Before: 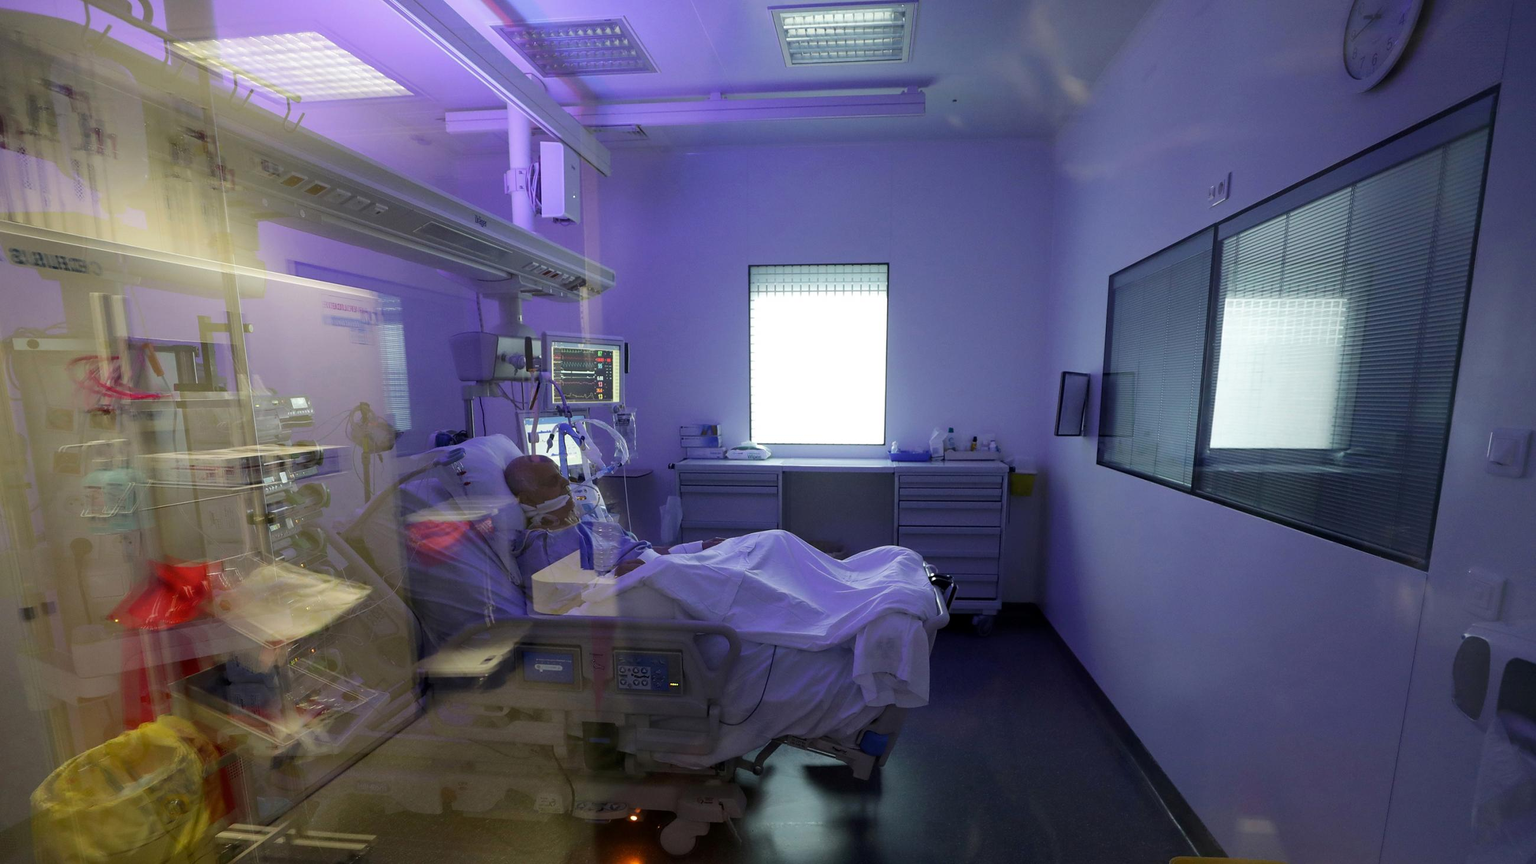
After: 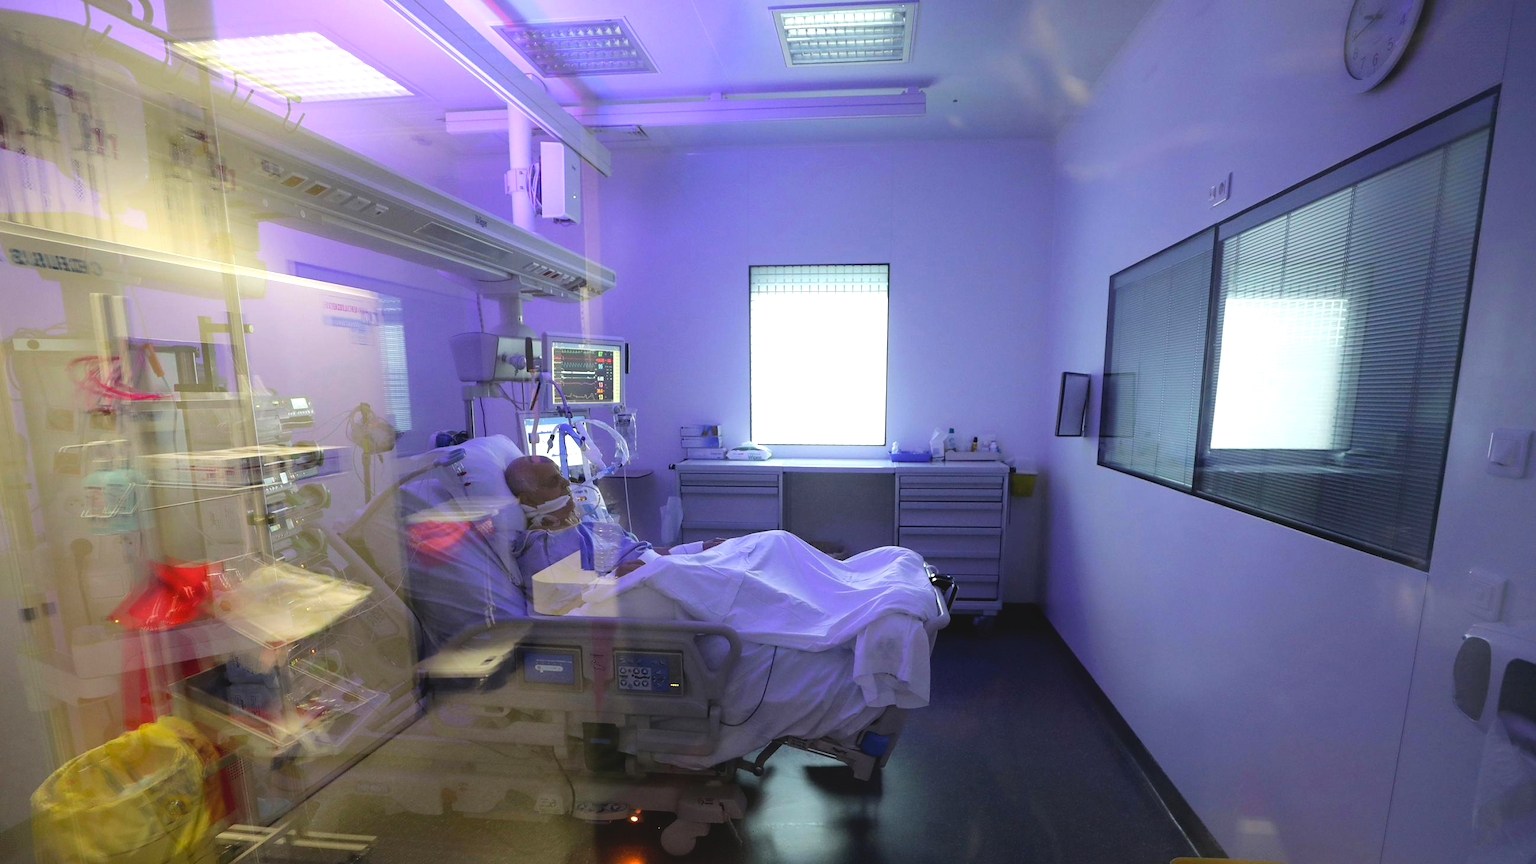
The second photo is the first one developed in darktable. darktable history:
contrast brightness saturation: contrast -0.099, brightness 0.048, saturation 0.083
tone equalizer: -8 EV -0.726 EV, -7 EV -0.665 EV, -6 EV -0.61 EV, -5 EV -0.408 EV, -3 EV 0.372 EV, -2 EV 0.6 EV, -1 EV 0.692 EV, +0 EV 0.777 EV
